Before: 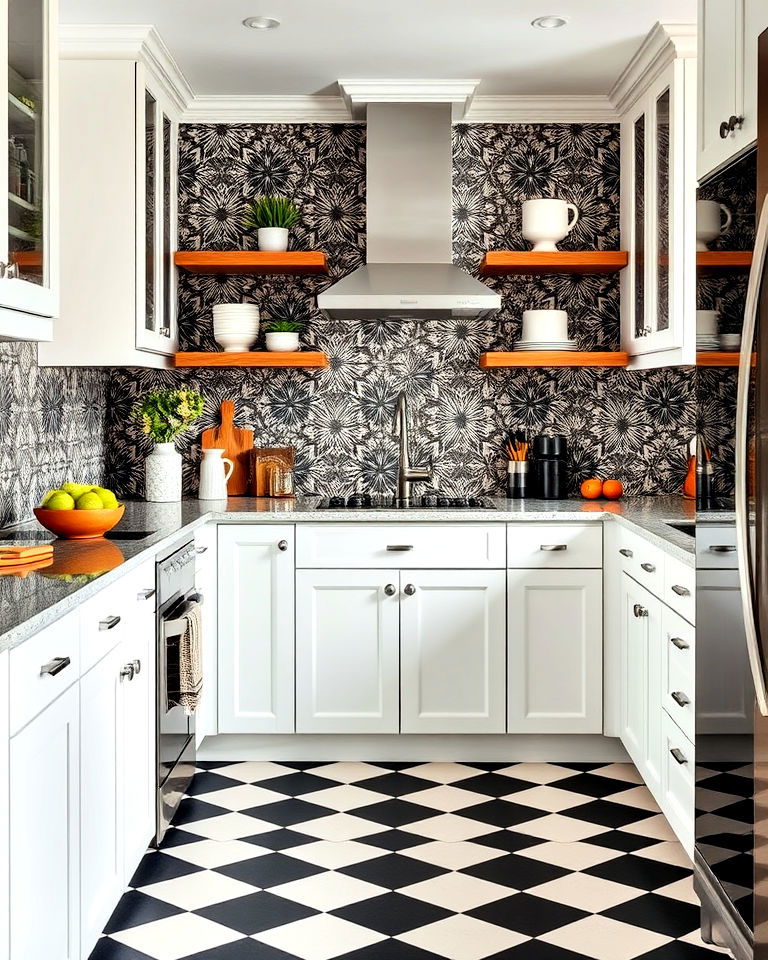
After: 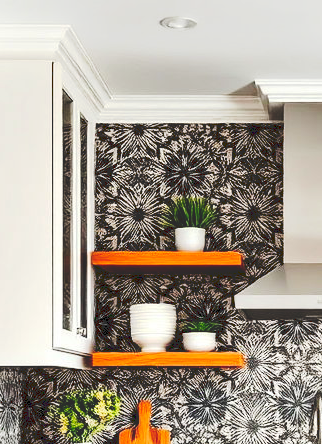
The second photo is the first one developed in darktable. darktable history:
crop and rotate: left 10.817%, top 0.062%, right 47.194%, bottom 53.626%
tone curve: curves: ch0 [(0, 0) (0.003, 0.17) (0.011, 0.17) (0.025, 0.17) (0.044, 0.168) (0.069, 0.167) (0.1, 0.173) (0.136, 0.181) (0.177, 0.199) (0.224, 0.226) (0.277, 0.271) (0.335, 0.333) (0.399, 0.419) (0.468, 0.52) (0.543, 0.621) (0.623, 0.716) (0.709, 0.795) (0.801, 0.867) (0.898, 0.914) (1, 1)], preserve colors none
